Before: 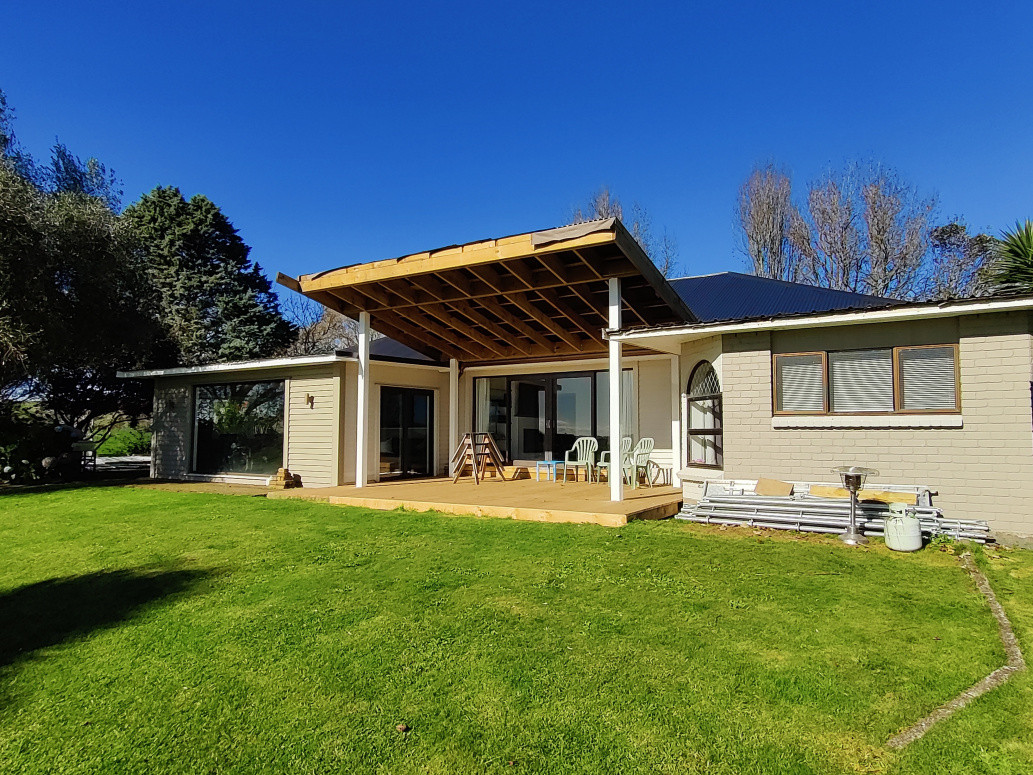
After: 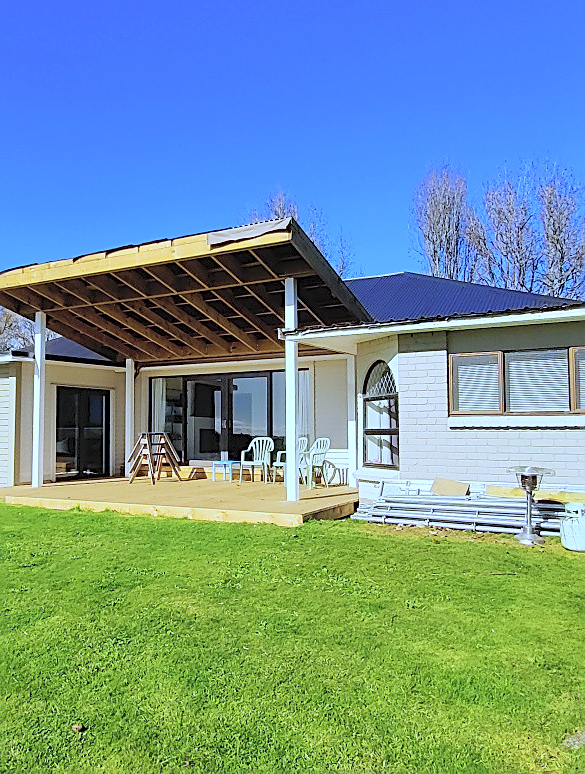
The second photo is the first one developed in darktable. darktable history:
contrast brightness saturation: contrast 0.1, brightness 0.3, saturation 0.14
white balance: red 0.871, blue 1.249
crop: left 31.458%, top 0%, right 11.876%
sharpen: on, module defaults
